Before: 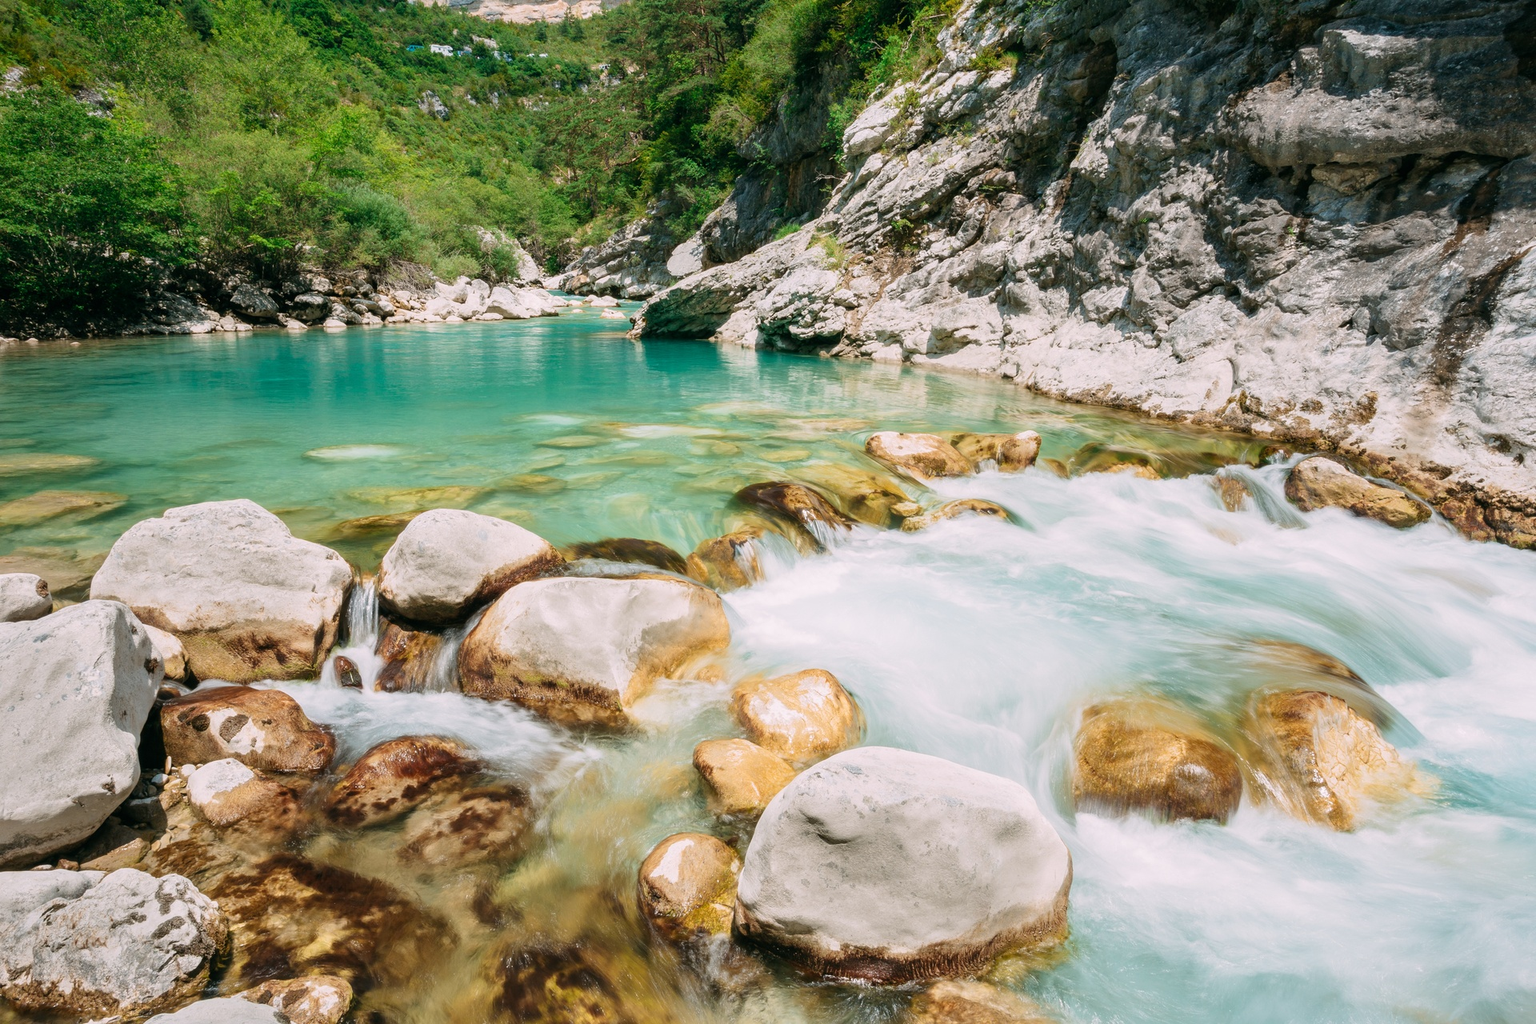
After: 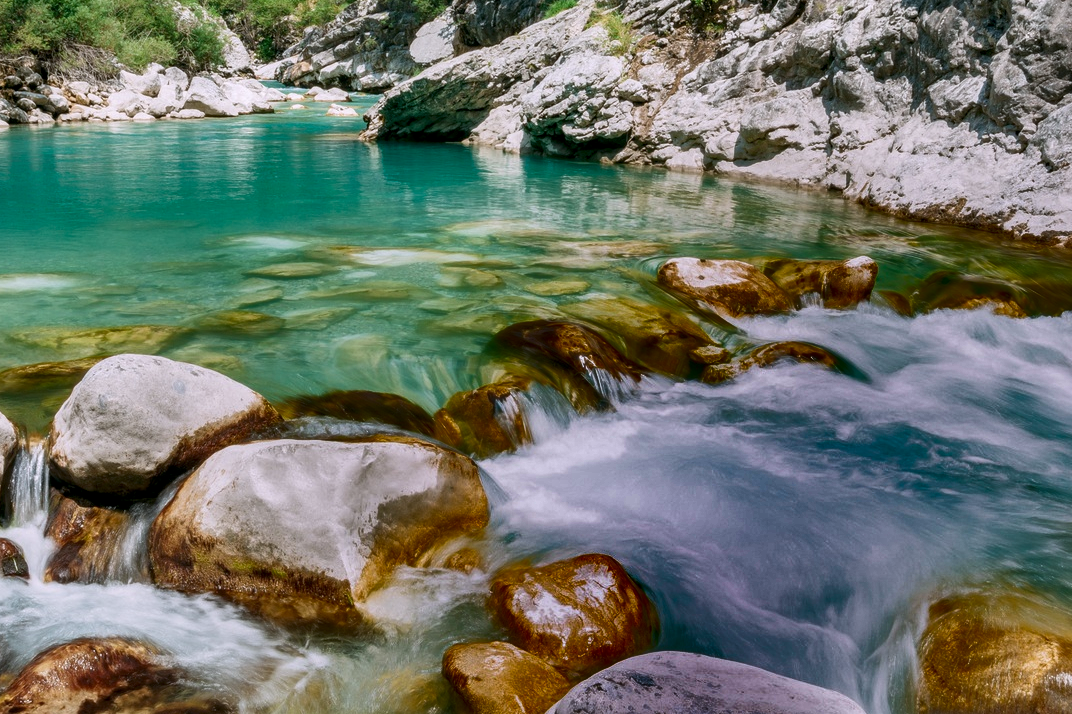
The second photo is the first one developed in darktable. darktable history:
crop and rotate: left 22.13%, top 22.054%, right 22.026%, bottom 22.102%
shadows and highlights: radius 123.98, shadows 100, white point adjustment -3, highlights -100, highlights color adjustment 89.84%, soften with gaussian
white balance: red 0.976, blue 1.04
local contrast: highlights 83%, shadows 81%
